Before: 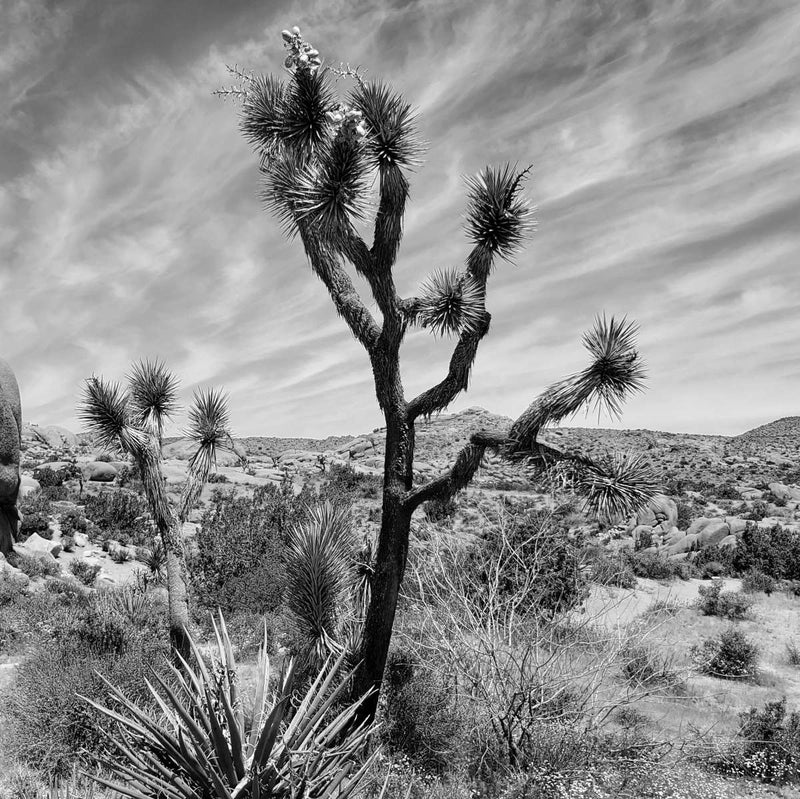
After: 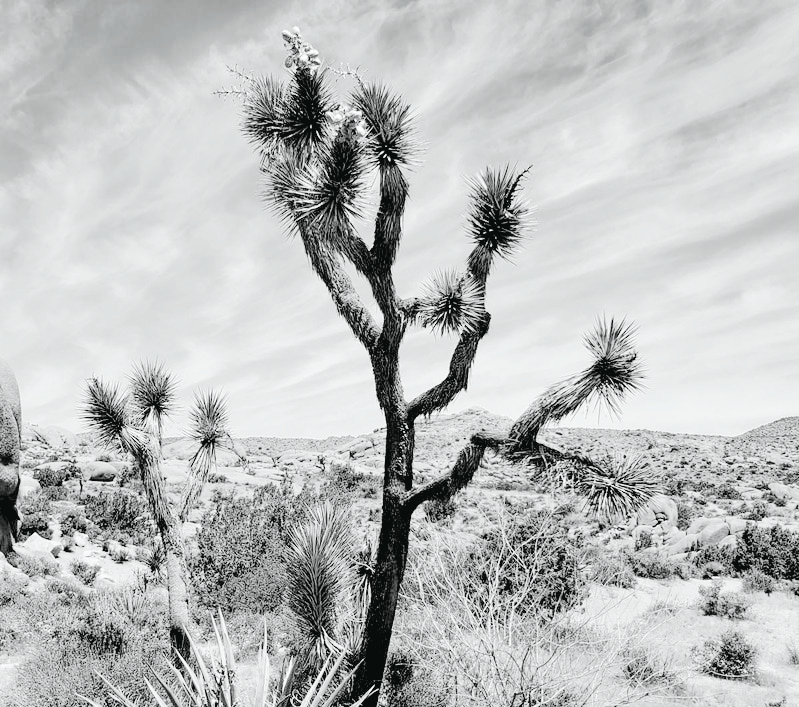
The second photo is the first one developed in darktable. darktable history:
crop and rotate: top 0%, bottom 11.49%
rgb levels: preserve colors sum RGB, levels [[0.038, 0.433, 0.934], [0, 0.5, 1], [0, 0.5, 1]]
tone curve: curves: ch0 [(0, 0.03) (0.113, 0.087) (0.207, 0.184) (0.515, 0.612) (0.712, 0.793) (1, 0.946)]; ch1 [(0, 0) (0.172, 0.123) (0.317, 0.279) (0.407, 0.401) (0.476, 0.482) (0.505, 0.499) (0.534, 0.534) (0.632, 0.645) (0.726, 0.745) (1, 1)]; ch2 [(0, 0) (0.411, 0.424) (0.505, 0.505) (0.521, 0.524) (0.541, 0.569) (0.65, 0.699) (1, 1)], color space Lab, independent channels, preserve colors none
exposure: black level correction 0, exposure 0.9 EV, compensate highlight preservation false
